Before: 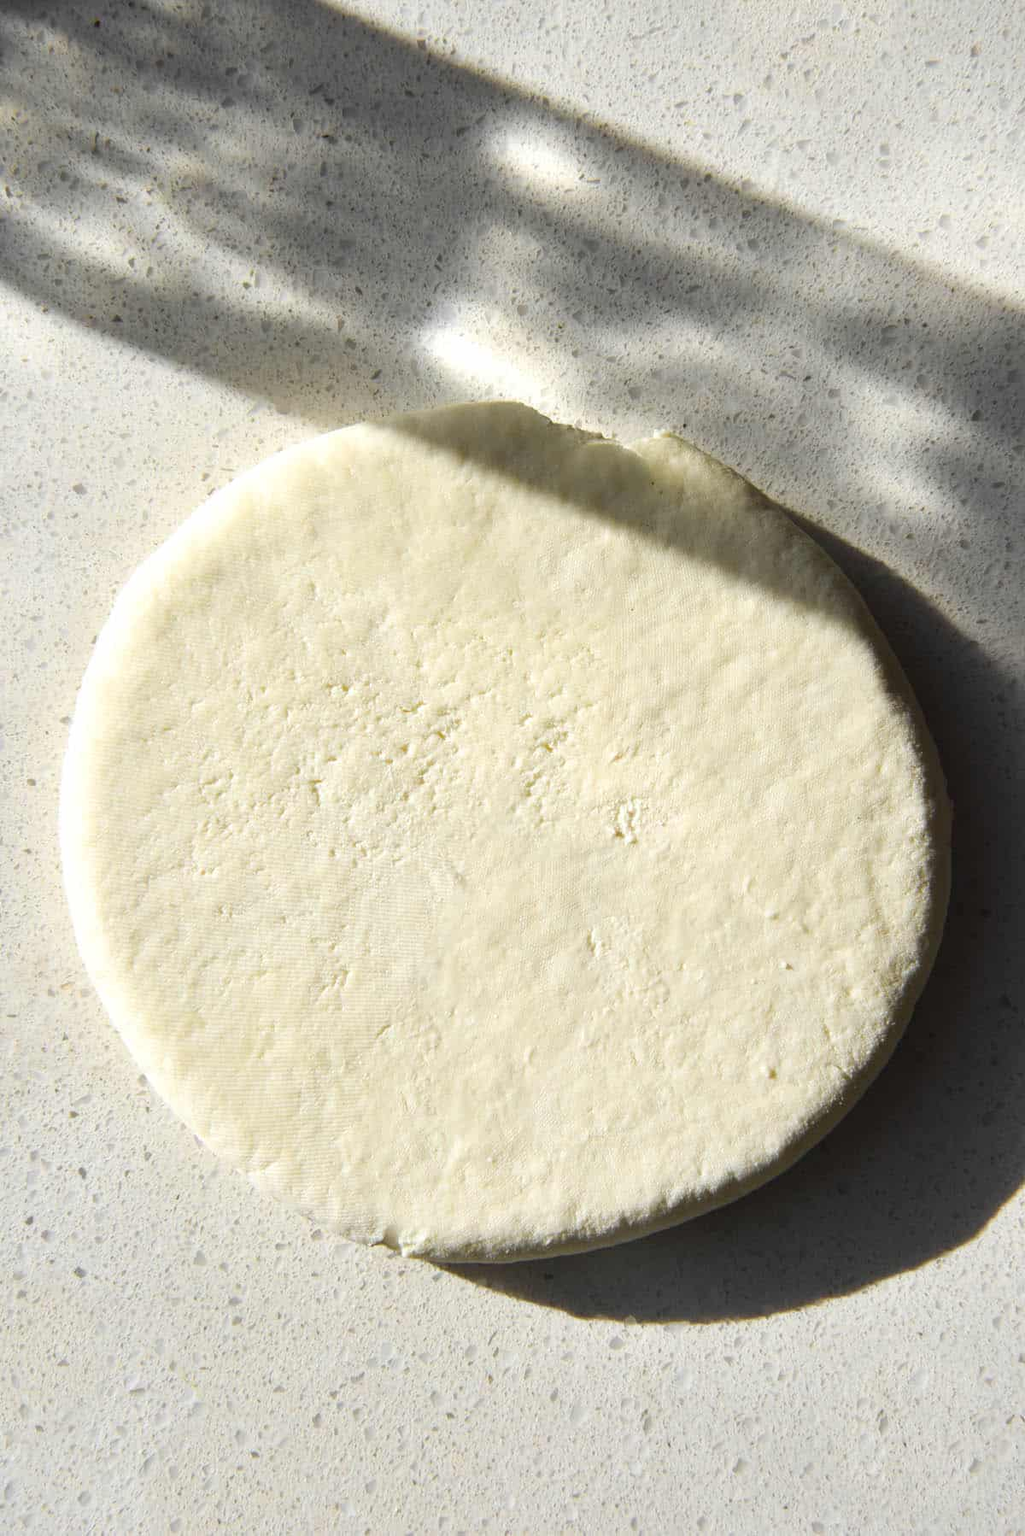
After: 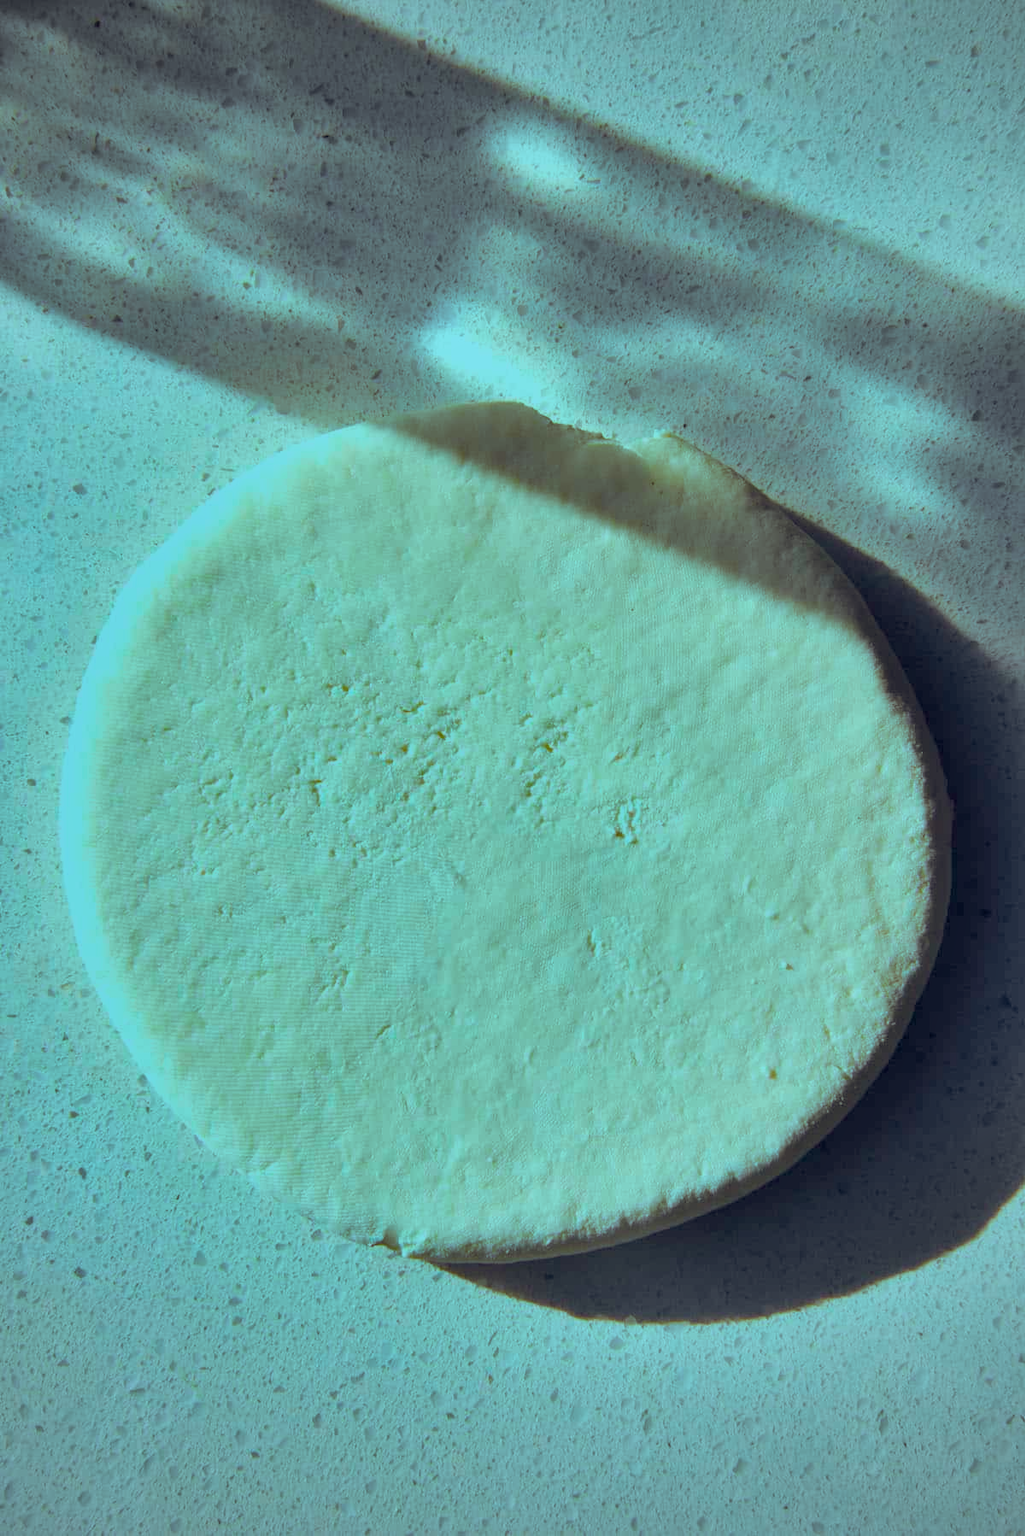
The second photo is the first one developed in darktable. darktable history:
vignetting: fall-off start 74.38%, fall-off radius 66.03%, unbound false
color balance rgb: highlights gain › luminance -32.987%, highlights gain › chroma 5.769%, highlights gain › hue 220.23°, global offset › chroma 0.249%, global offset › hue 256.4°, perceptual saturation grading › global saturation 64.082%, perceptual saturation grading › highlights 50.952%, perceptual saturation grading › shadows 29.38%, global vibrance 20%
shadows and highlights: low approximation 0.01, soften with gaussian
color correction: highlights b* 0.054, saturation 0.532
